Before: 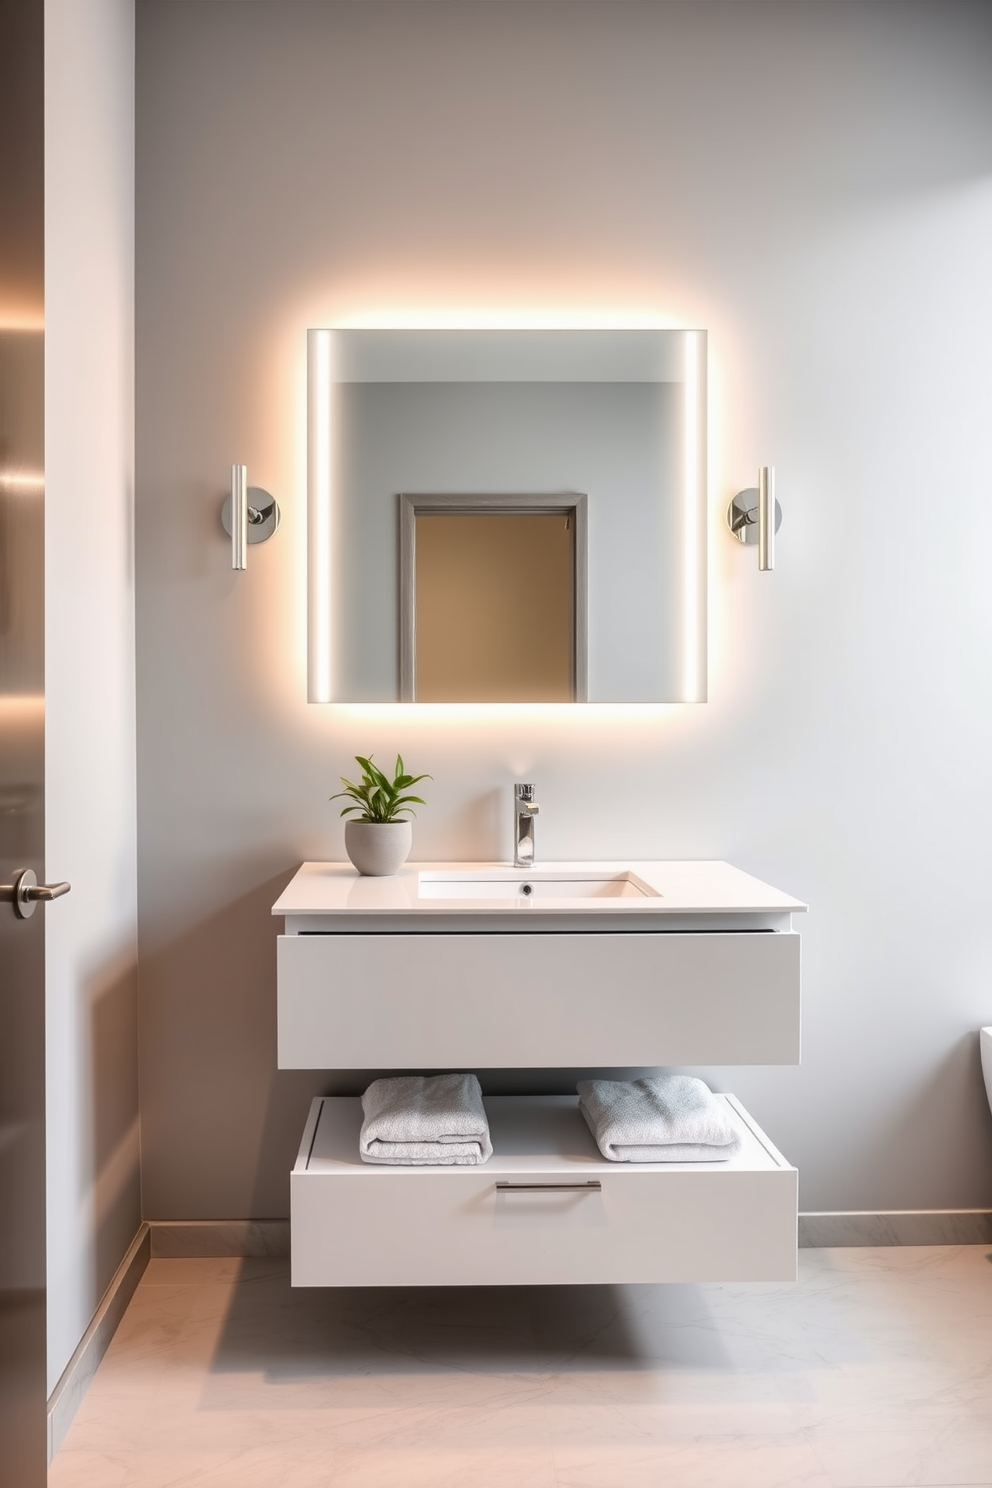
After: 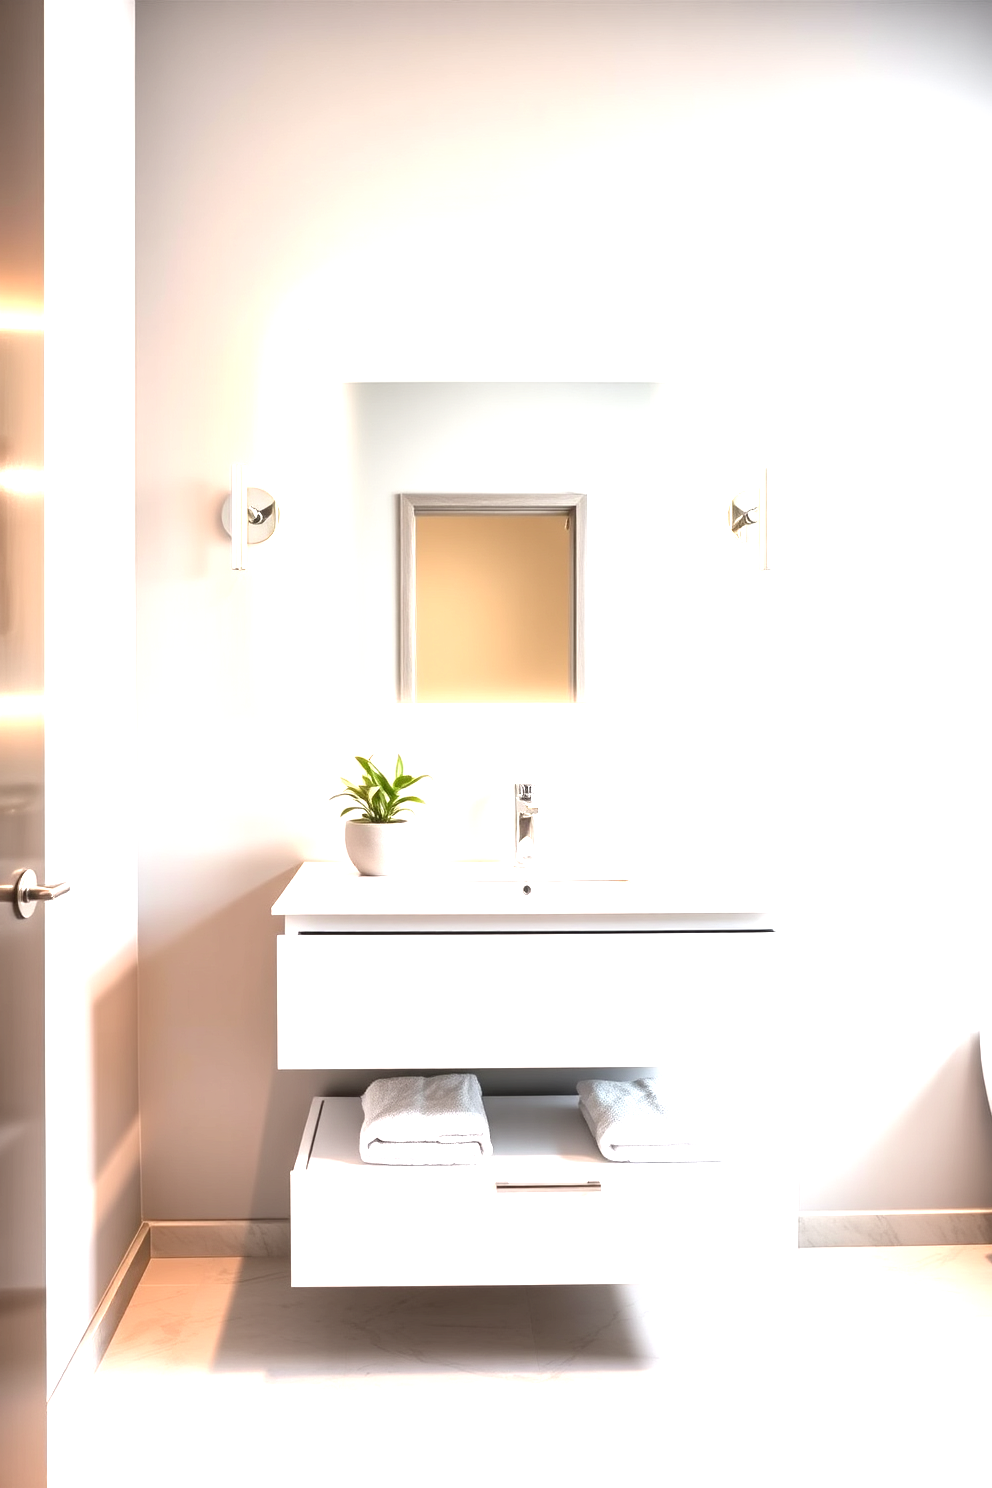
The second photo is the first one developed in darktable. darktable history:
exposure: black level correction 0, exposure 1.685 EV, compensate highlight preservation false
